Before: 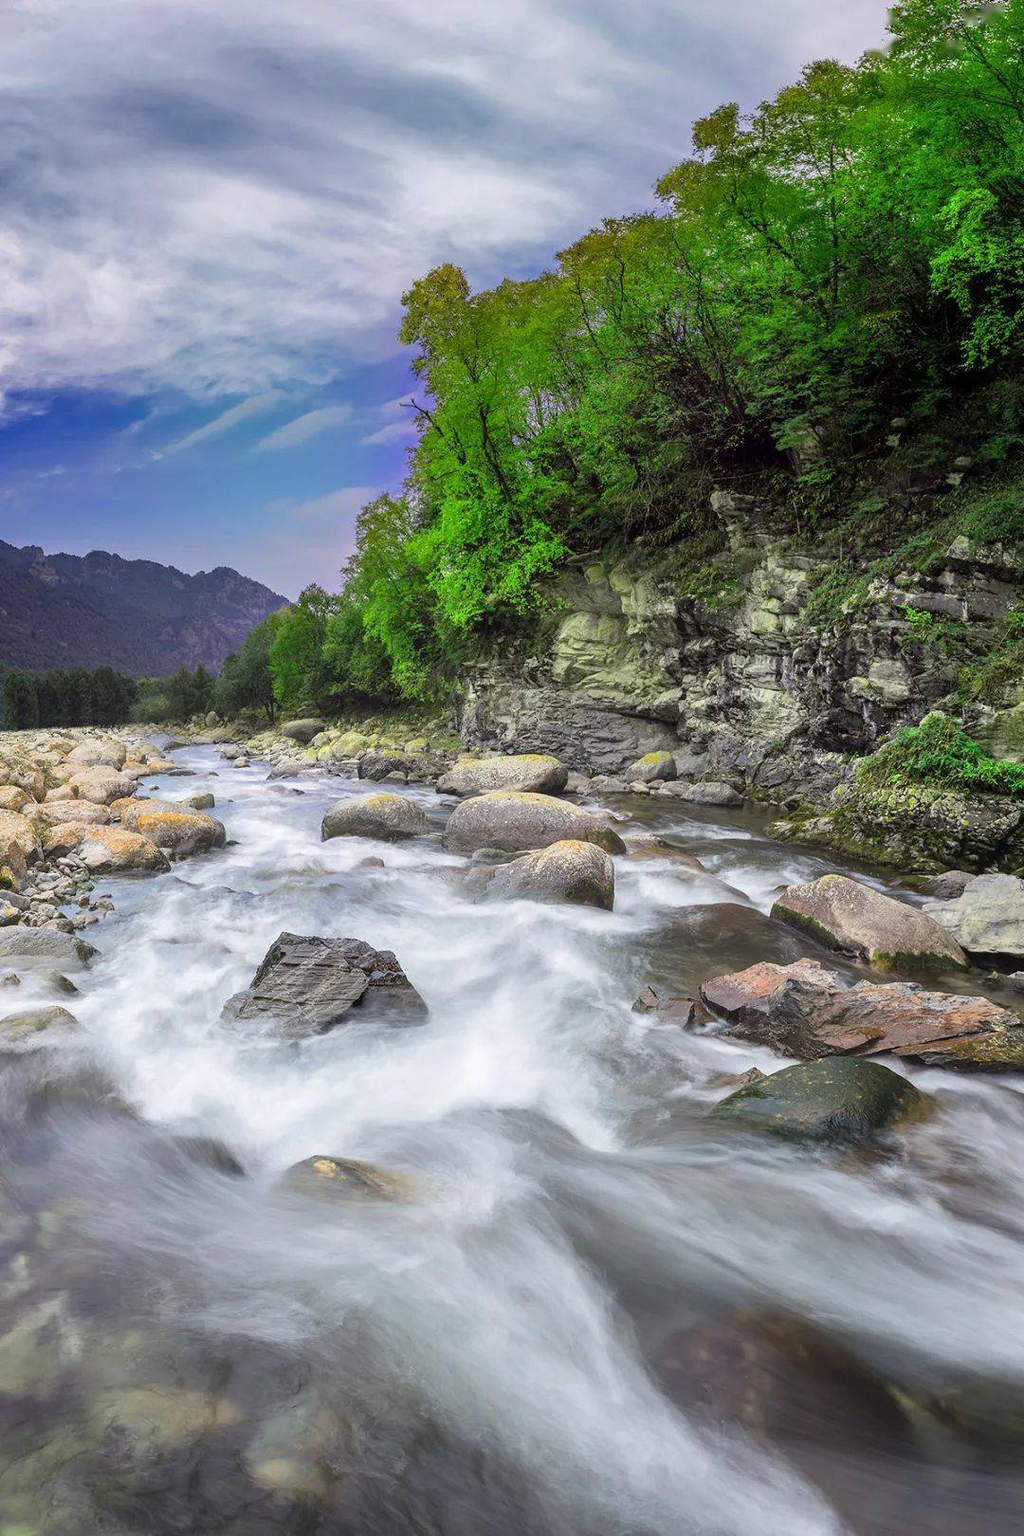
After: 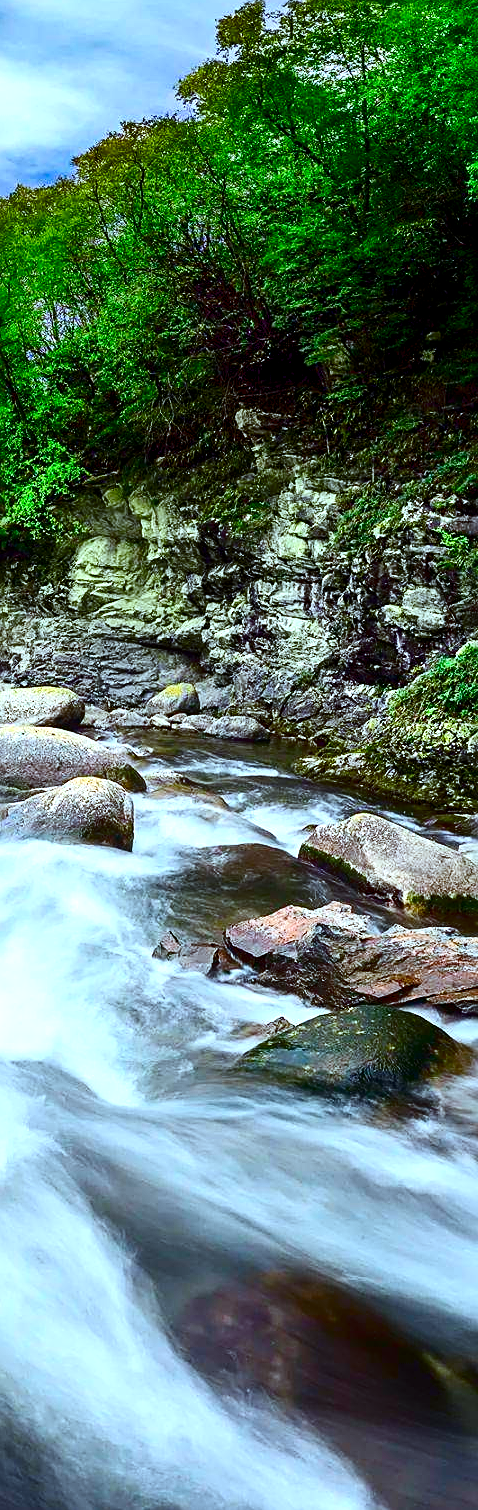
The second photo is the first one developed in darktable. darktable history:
exposure: exposure 0.608 EV, compensate highlight preservation false
color balance rgb: highlights gain › chroma 0.217%, highlights gain › hue 329.99°, global offset › luminance -0.502%, linear chroma grading › global chroma 14.504%, perceptual saturation grading › global saturation 14.257%, perceptual saturation grading › highlights -30.328%, perceptual saturation grading › shadows 51.469%
crop: left 47.598%, top 6.772%, right 8.112%
sharpen: on, module defaults
color correction: highlights a* -11.31, highlights b* -15.06
contrast brightness saturation: contrast 0.24, brightness -0.244, saturation 0.145
